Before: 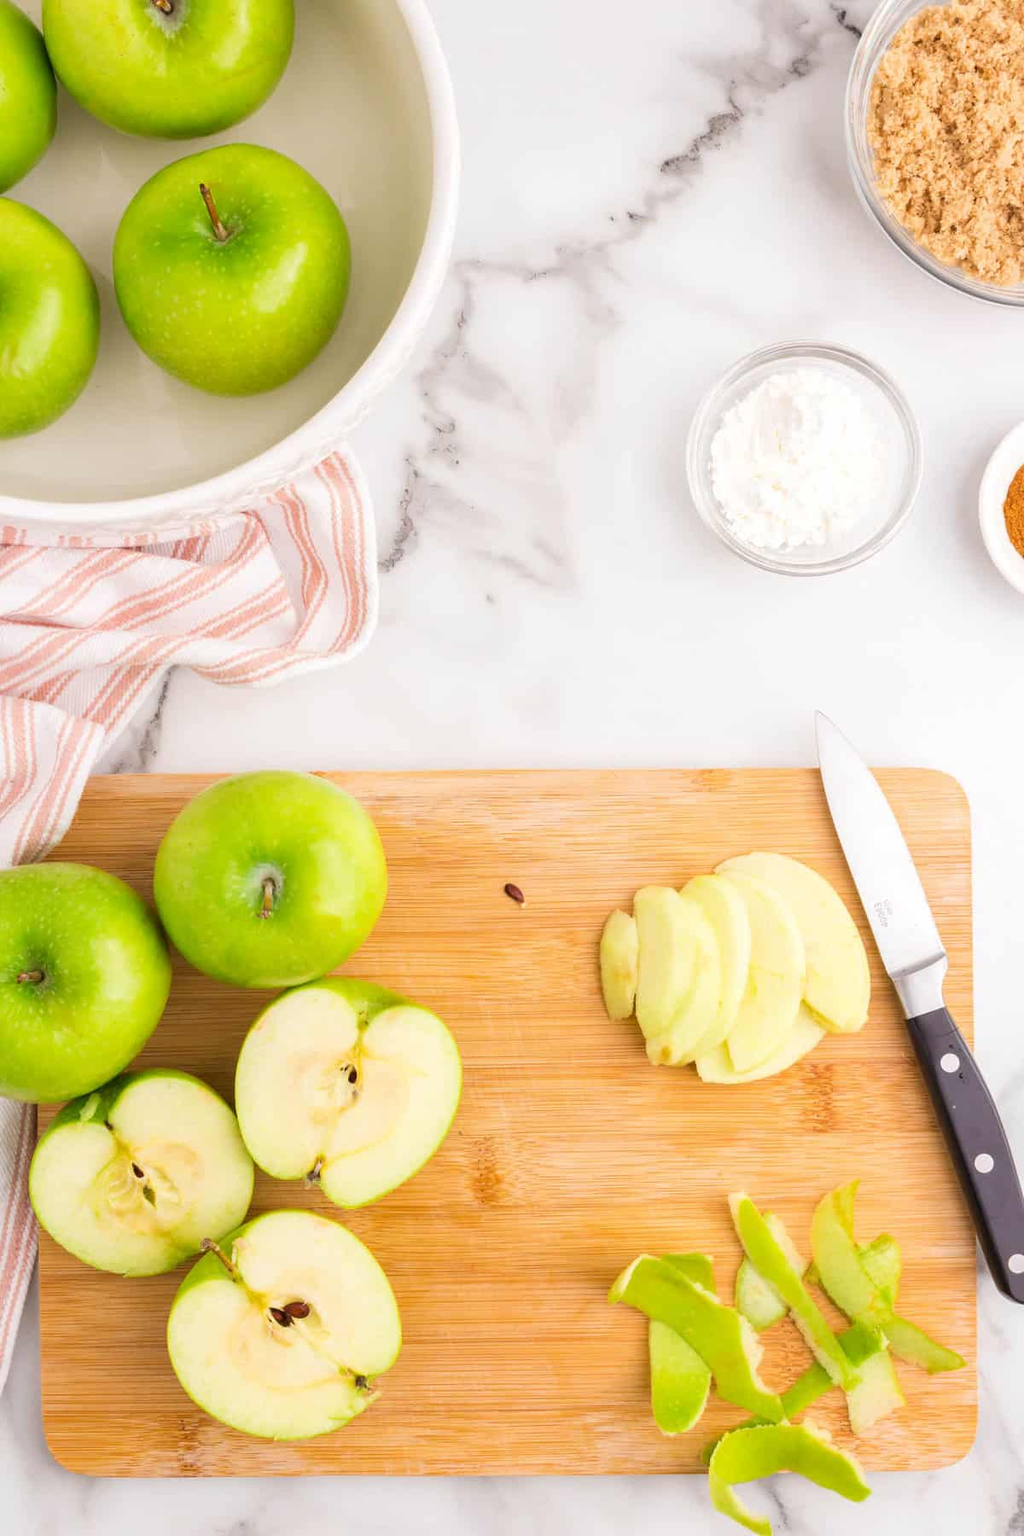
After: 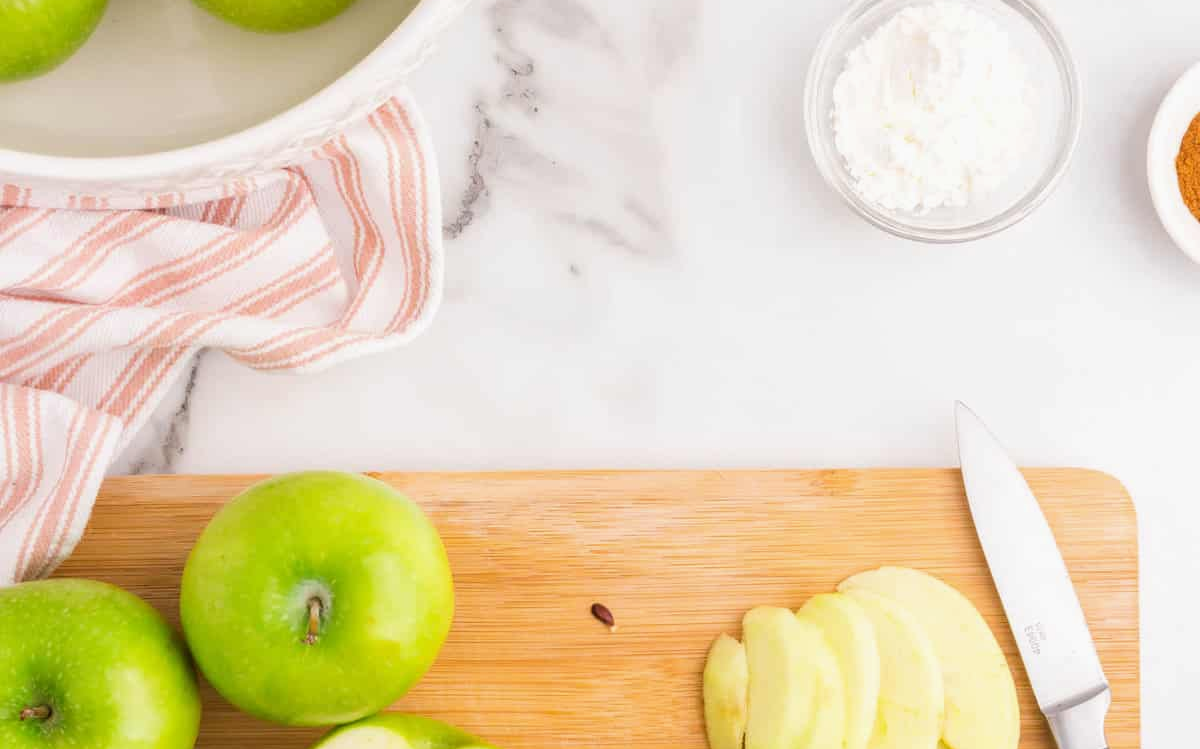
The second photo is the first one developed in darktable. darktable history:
crop and rotate: top 24.051%, bottom 34.334%
exposure: exposure -0.06 EV, compensate exposure bias true, compensate highlight preservation false
